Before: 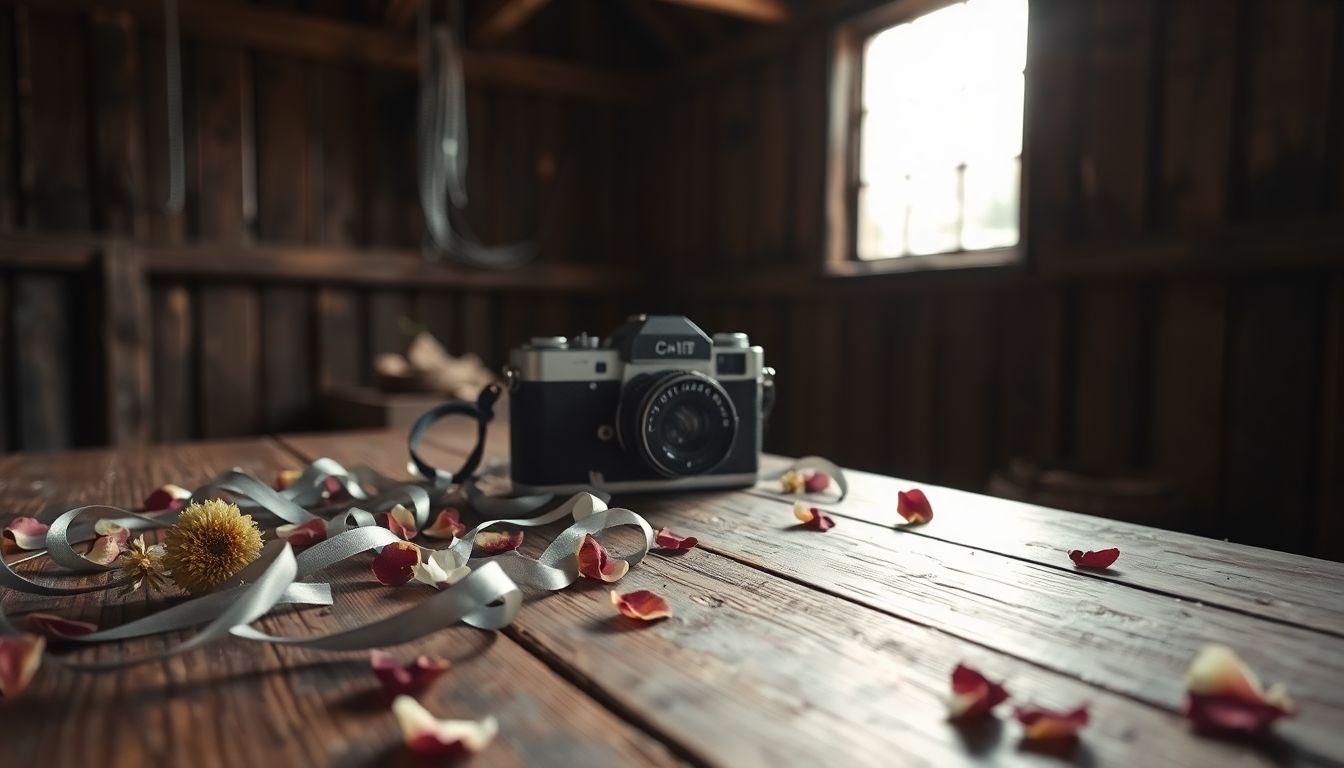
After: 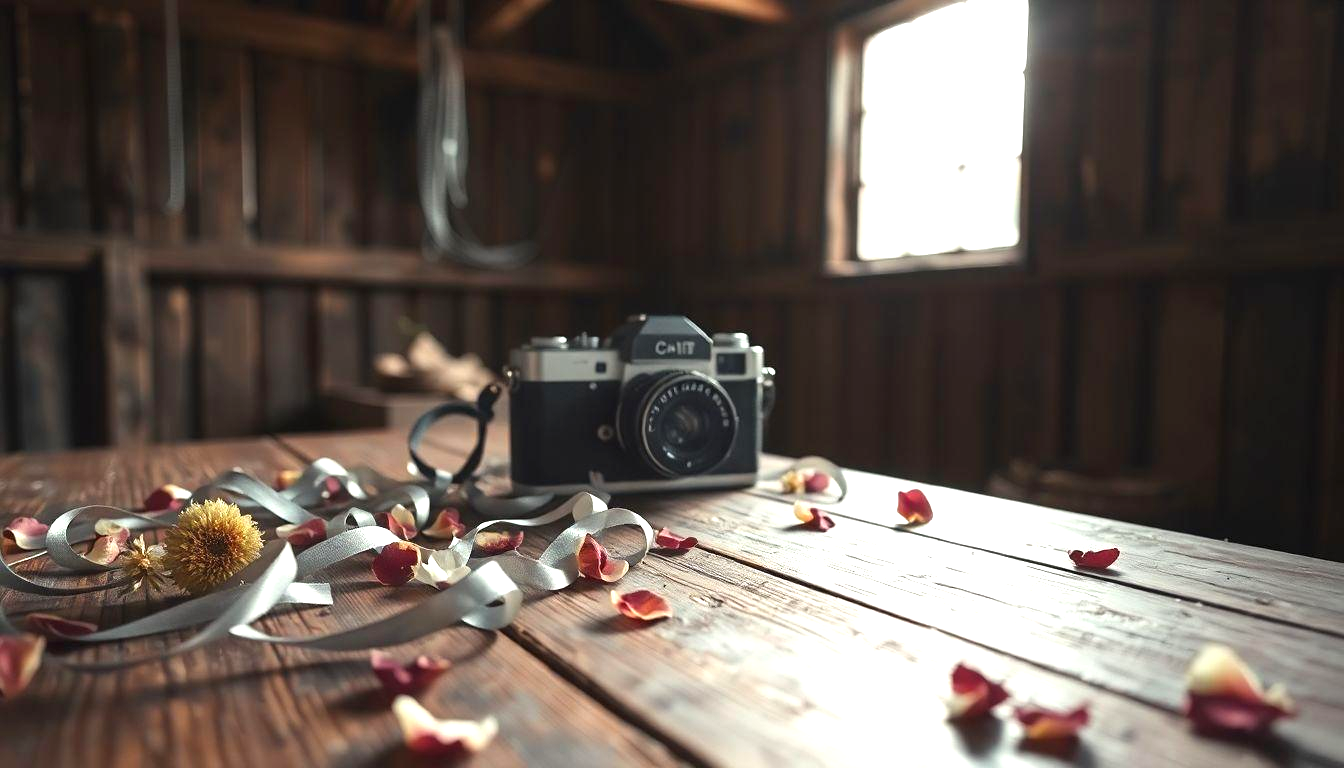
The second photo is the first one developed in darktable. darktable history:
exposure: black level correction 0, exposure 0.837 EV, compensate highlight preservation false
